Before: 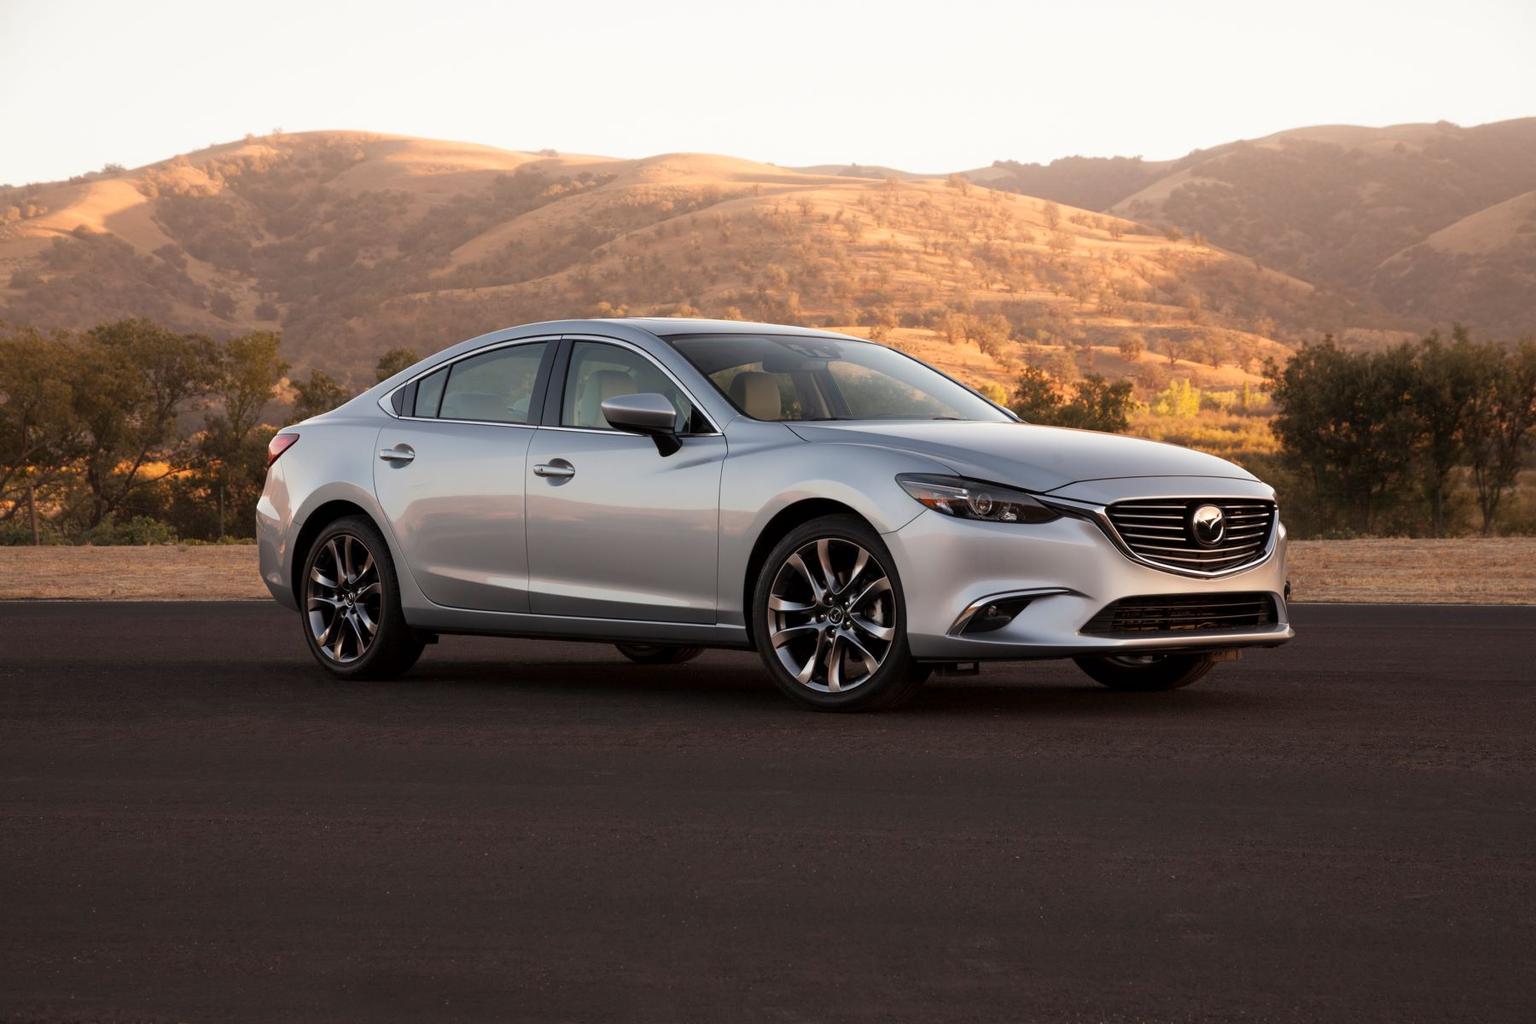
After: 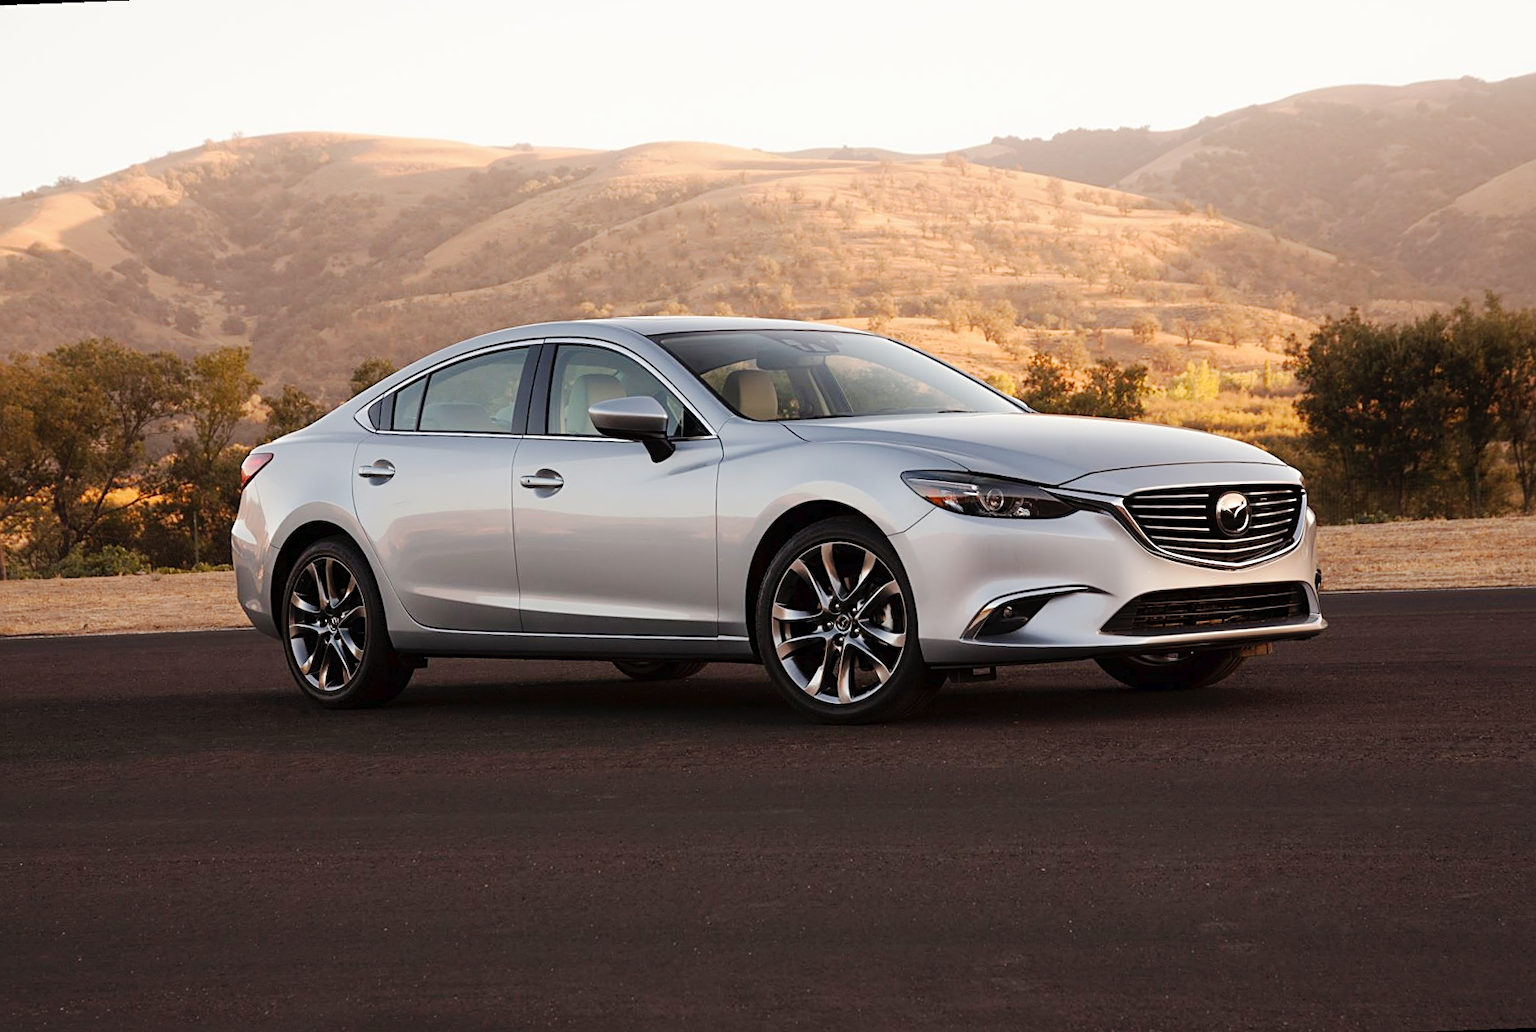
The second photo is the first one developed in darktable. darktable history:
rotate and perspective: rotation -2.12°, lens shift (vertical) 0.009, lens shift (horizontal) -0.008, automatic cropping original format, crop left 0.036, crop right 0.964, crop top 0.05, crop bottom 0.959
white balance: emerald 1
sharpen: on, module defaults
tone curve: curves: ch0 [(0, 0) (0.003, 0.012) (0.011, 0.02) (0.025, 0.032) (0.044, 0.046) (0.069, 0.06) (0.1, 0.09) (0.136, 0.133) (0.177, 0.182) (0.224, 0.247) (0.277, 0.316) (0.335, 0.396) (0.399, 0.48) (0.468, 0.568) (0.543, 0.646) (0.623, 0.717) (0.709, 0.777) (0.801, 0.846) (0.898, 0.912) (1, 1)], preserve colors none
